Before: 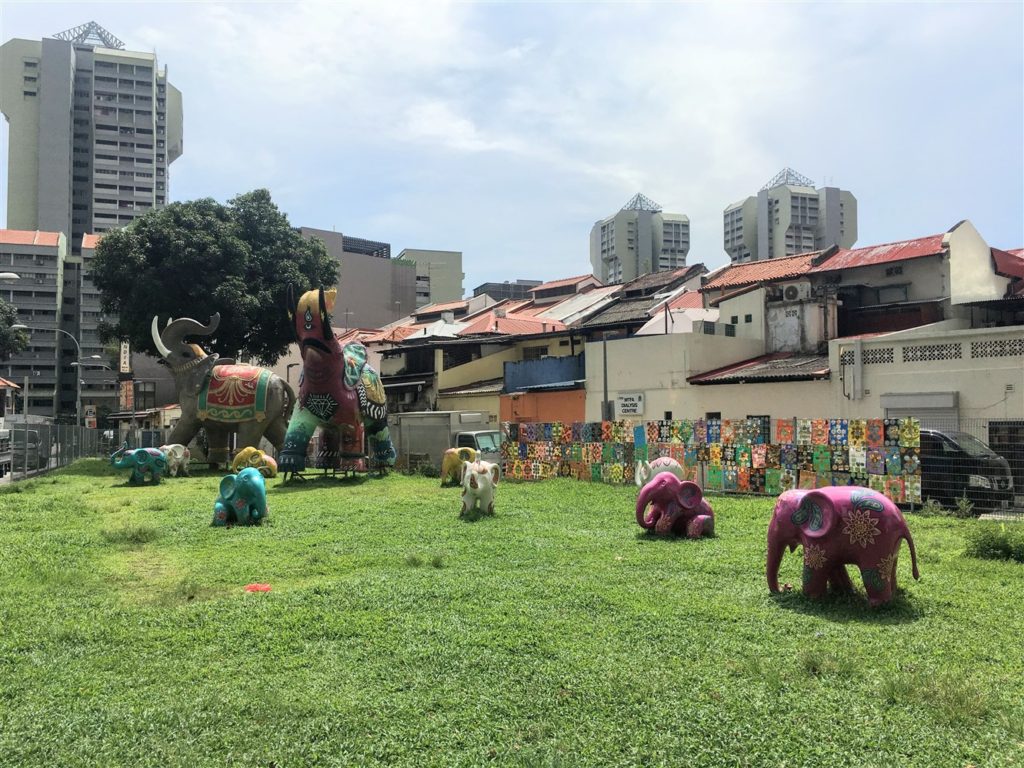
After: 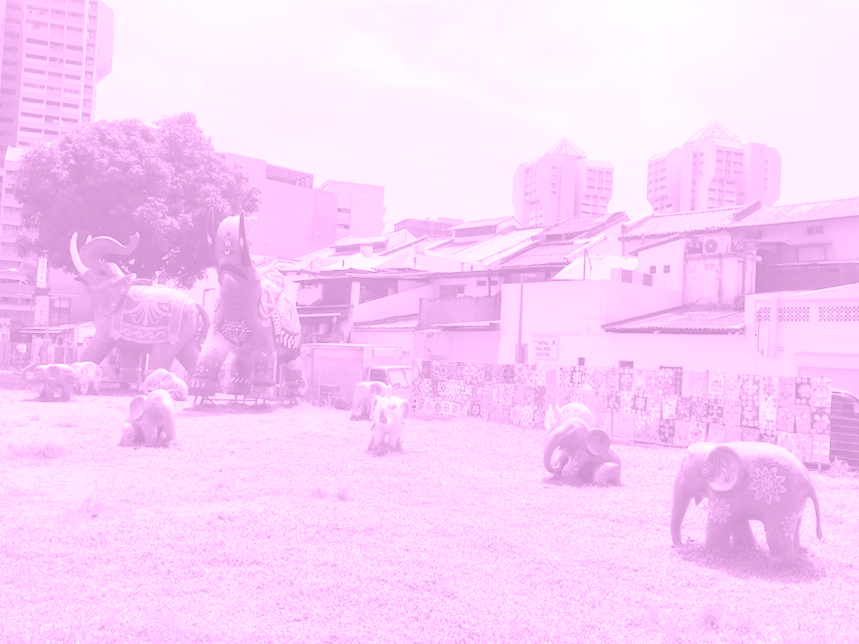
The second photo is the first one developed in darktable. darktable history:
exposure: black level correction 0, exposure 1 EV, compensate highlight preservation false
colorize: hue 331.2°, saturation 69%, source mix 30.28%, lightness 69.02%, version 1
crop and rotate: angle -3.27°, left 5.211%, top 5.211%, right 4.607%, bottom 4.607%
